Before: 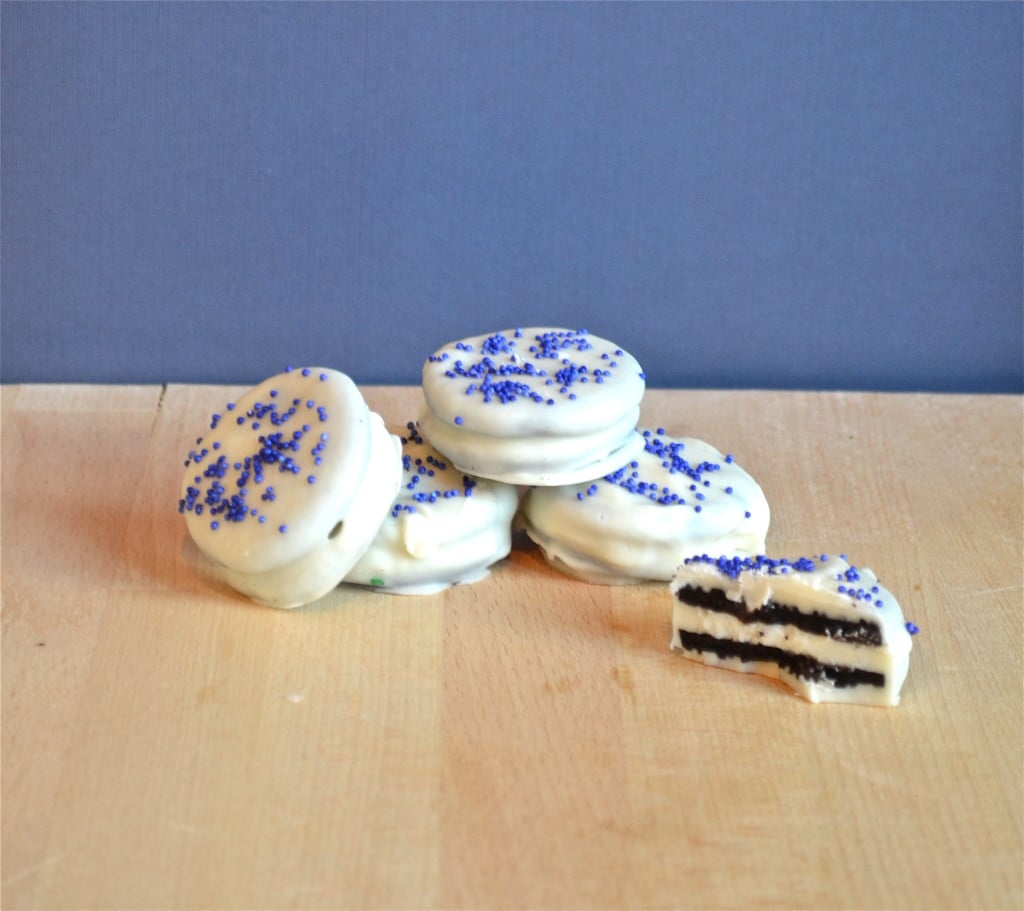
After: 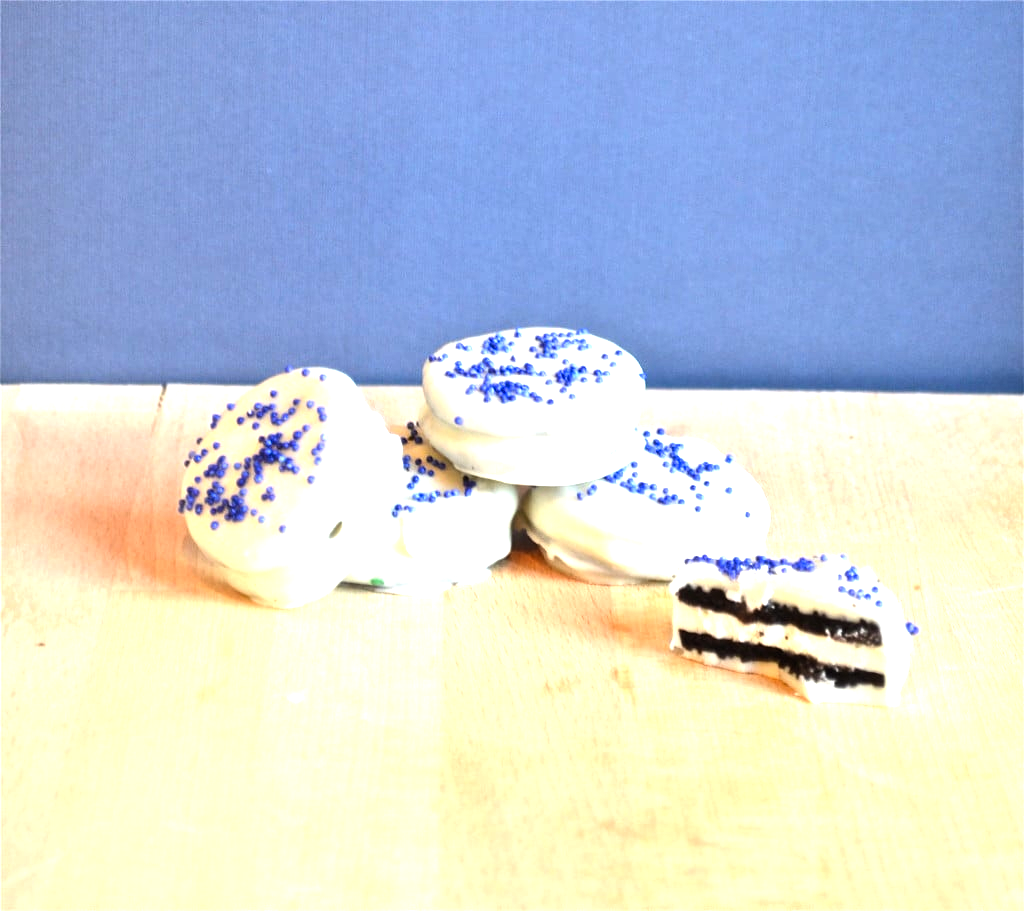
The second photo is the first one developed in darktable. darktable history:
white balance: emerald 1
levels: levels [0.012, 0.367, 0.697]
